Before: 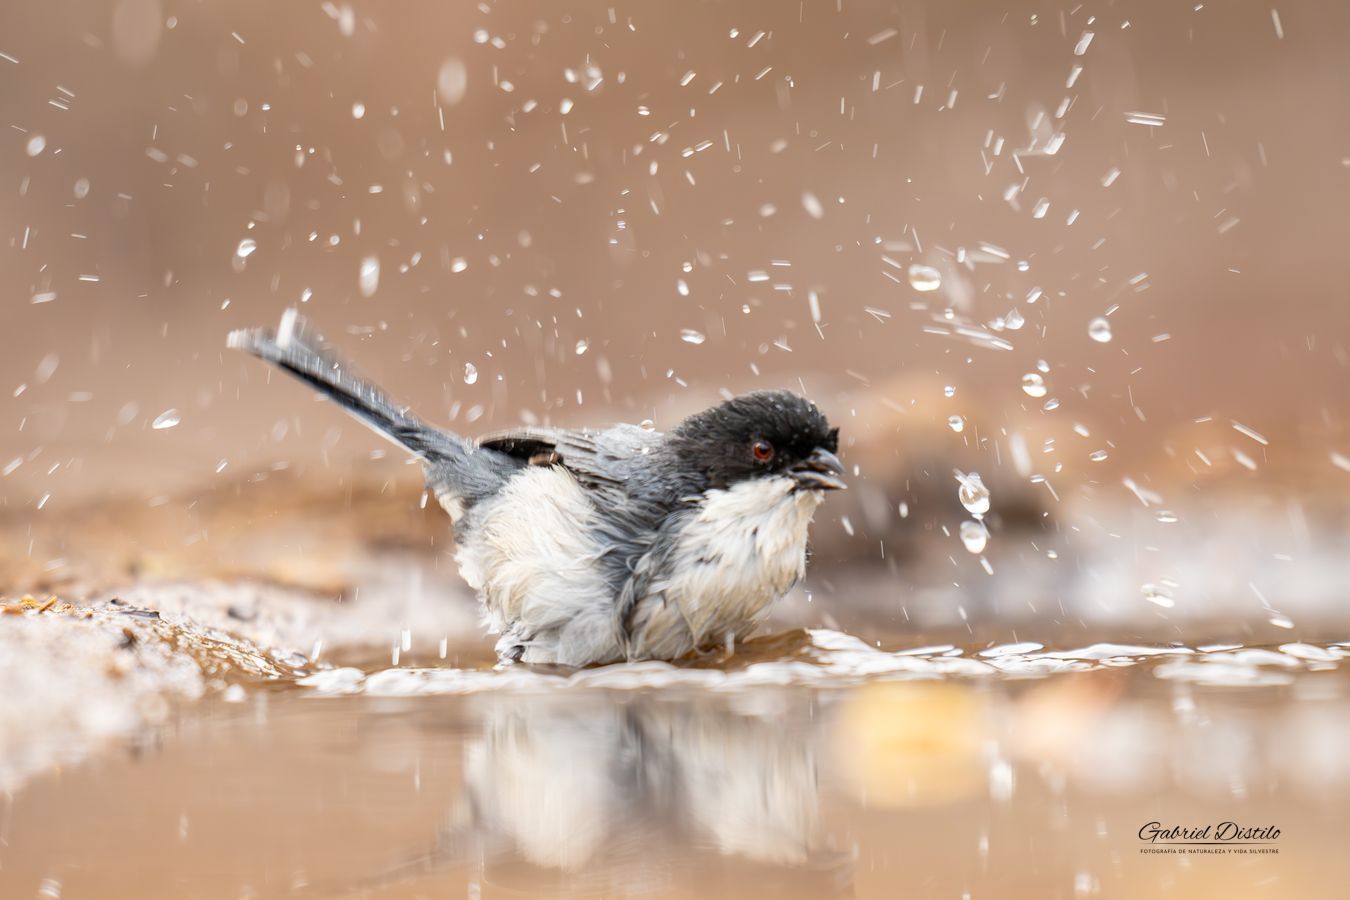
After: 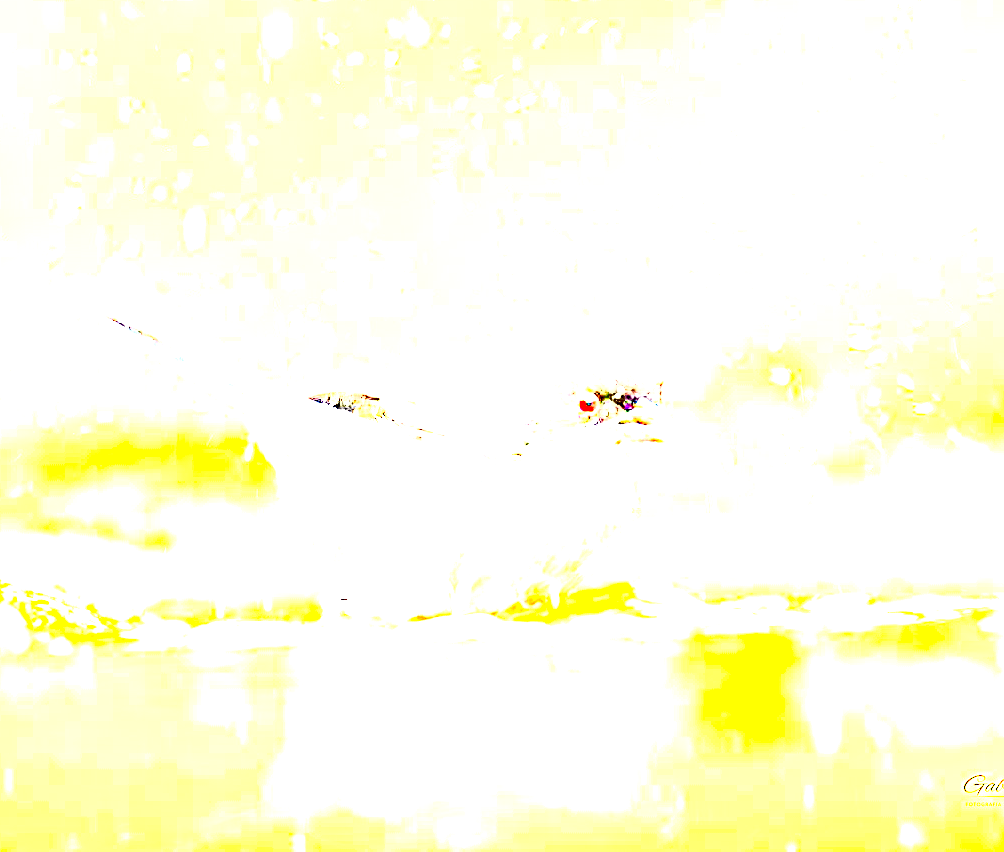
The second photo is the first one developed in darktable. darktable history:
tone equalizer: -8 EV -0.456 EV, -7 EV -0.356 EV, -6 EV -0.306 EV, -5 EV -0.245 EV, -3 EV 0.216 EV, -2 EV 0.31 EV, -1 EV 0.379 EV, +0 EV 0.398 EV, edges refinement/feathering 500, mask exposure compensation -1.57 EV, preserve details no
crop and rotate: left 13.093%, top 5.245%, right 12.527%
exposure: exposure 7.956 EV, compensate highlight preservation false
color balance rgb: shadows lift › luminance 0.307%, shadows lift › chroma 6.765%, shadows lift › hue 298.03°, highlights gain › chroma 0.902%, highlights gain › hue 24.26°, perceptual saturation grading › global saturation 0.298%, global vibrance 20%
shadows and highlights: shadows 2.89, highlights -17.63, soften with gaussian
sharpen: on, module defaults
levels: levels [0.036, 0.364, 0.827]
contrast brightness saturation: contrast 0.244, brightness -0.229, saturation 0.139
